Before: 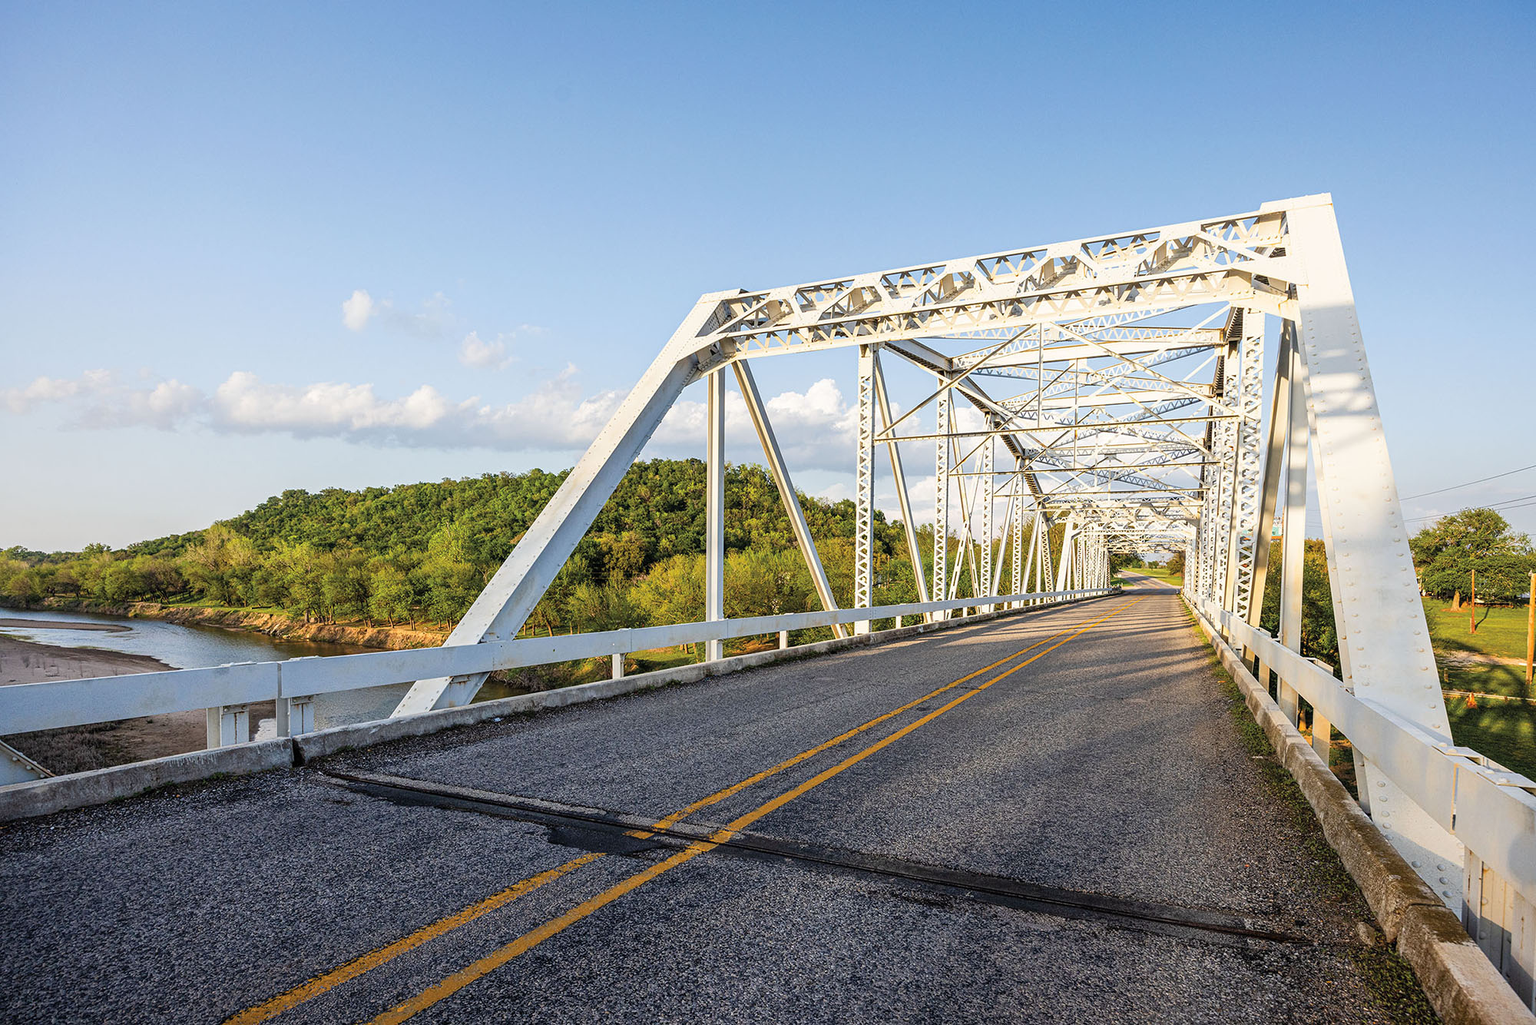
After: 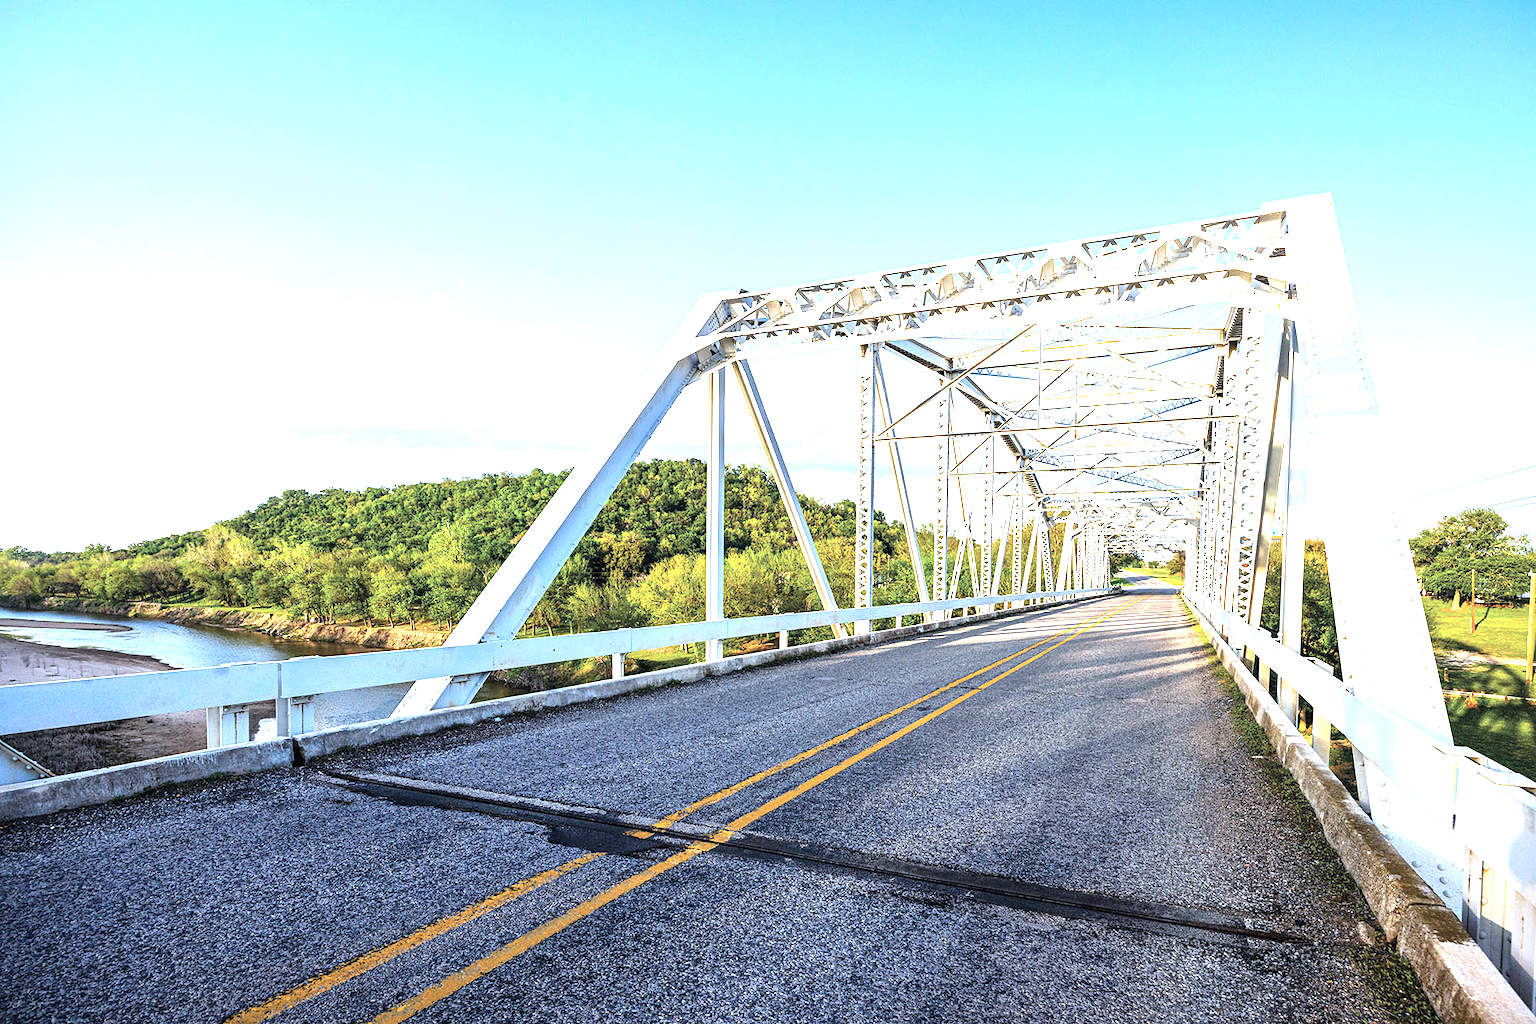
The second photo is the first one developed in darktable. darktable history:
tone equalizer: -8 EV -0.417 EV, -7 EV -0.389 EV, -6 EV -0.333 EV, -5 EV -0.222 EV, -3 EV 0.222 EV, -2 EV 0.333 EV, -1 EV 0.389 EV, +0 EV 0.417 EV, edges refinement/feathering 500, mask exposure compensation -1.57 EV, preserve details no
color calibration: illuminant as shot in camera, x 0.378, y 0.381, temperature 4093.13 K, saturation algorithm version 1 (2020)
exposure: black level correction 0, exposure 0.9 EV, compensate highlight preservation false
